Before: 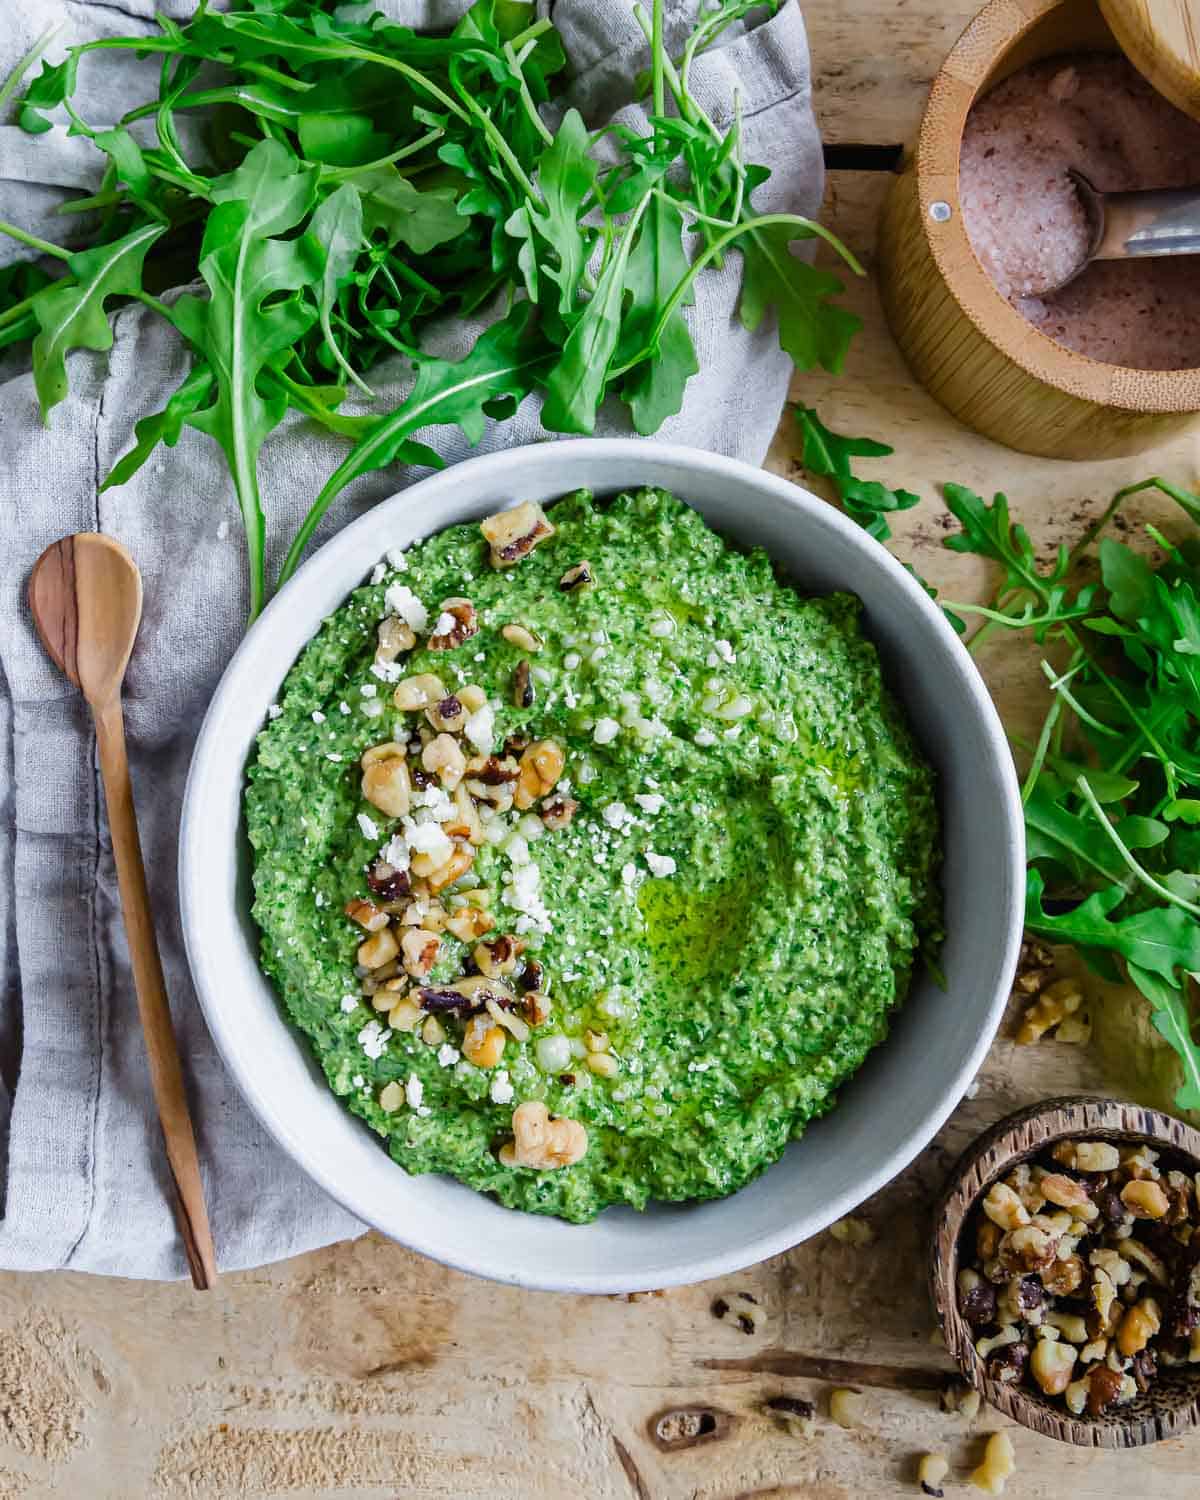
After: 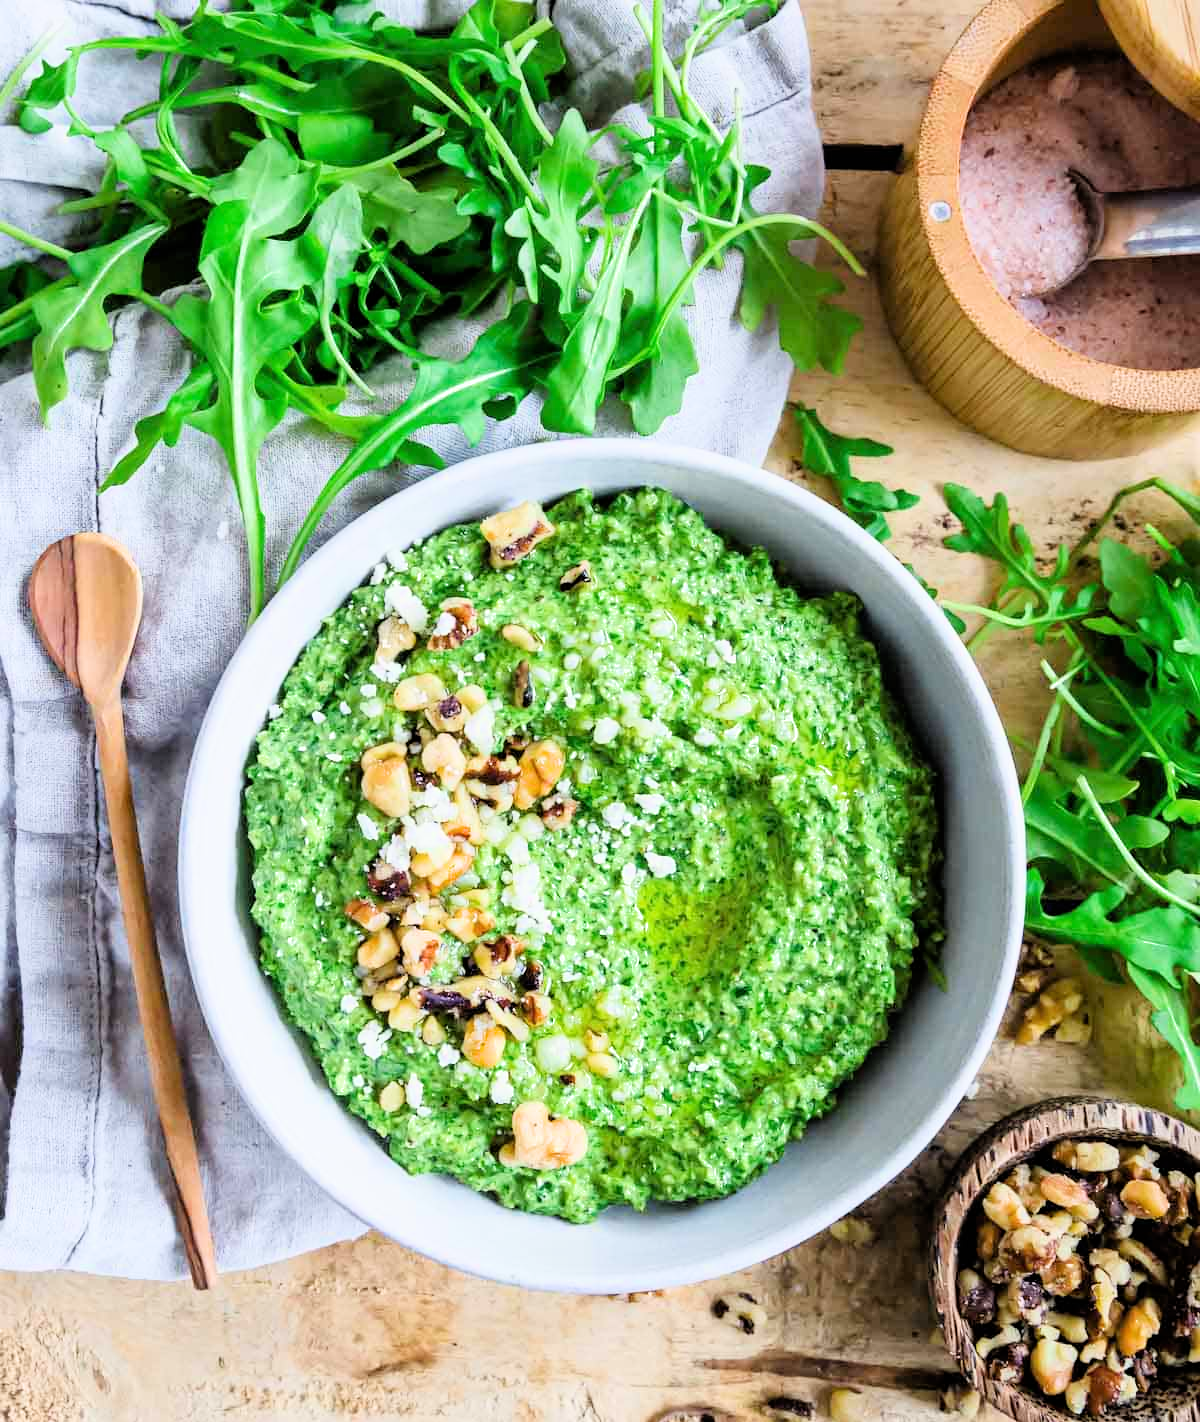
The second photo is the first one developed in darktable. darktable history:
crop and rotate: top 0.009%, bottom 5.166%
filmic rgb: black relative exposure -7.91 EV, white relative exposure 4.12 EV, hardness 4.09, latitude 51.09%, contrast 1.007, shadows ↔ highlights balance 5.61%, color science v6 (2022)
exposure: black level correction 0, exposure 1.199 EV, compensate highlight preservation false
